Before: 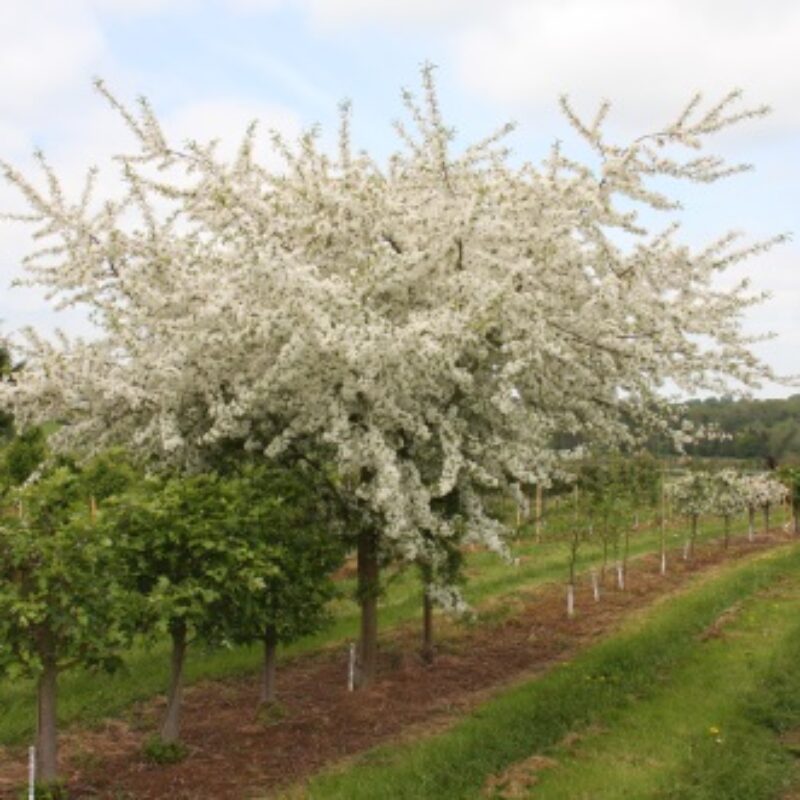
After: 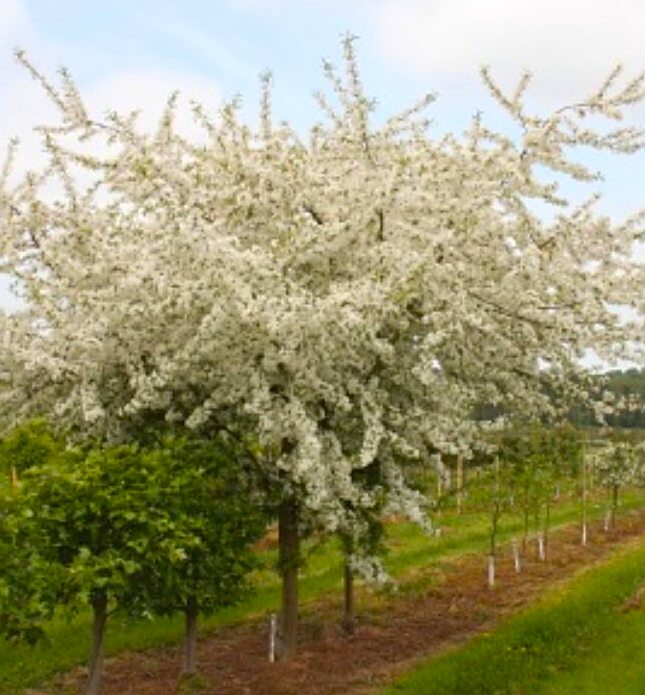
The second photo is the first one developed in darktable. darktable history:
color balance rgb: perceptual saturation grading › global saturation 30.68%
tone equalizer: on, module defaults
crop: left 9.986%, top 3.658%, right 9.304%, bottom 9.394%
sharpen: on, module defaults
